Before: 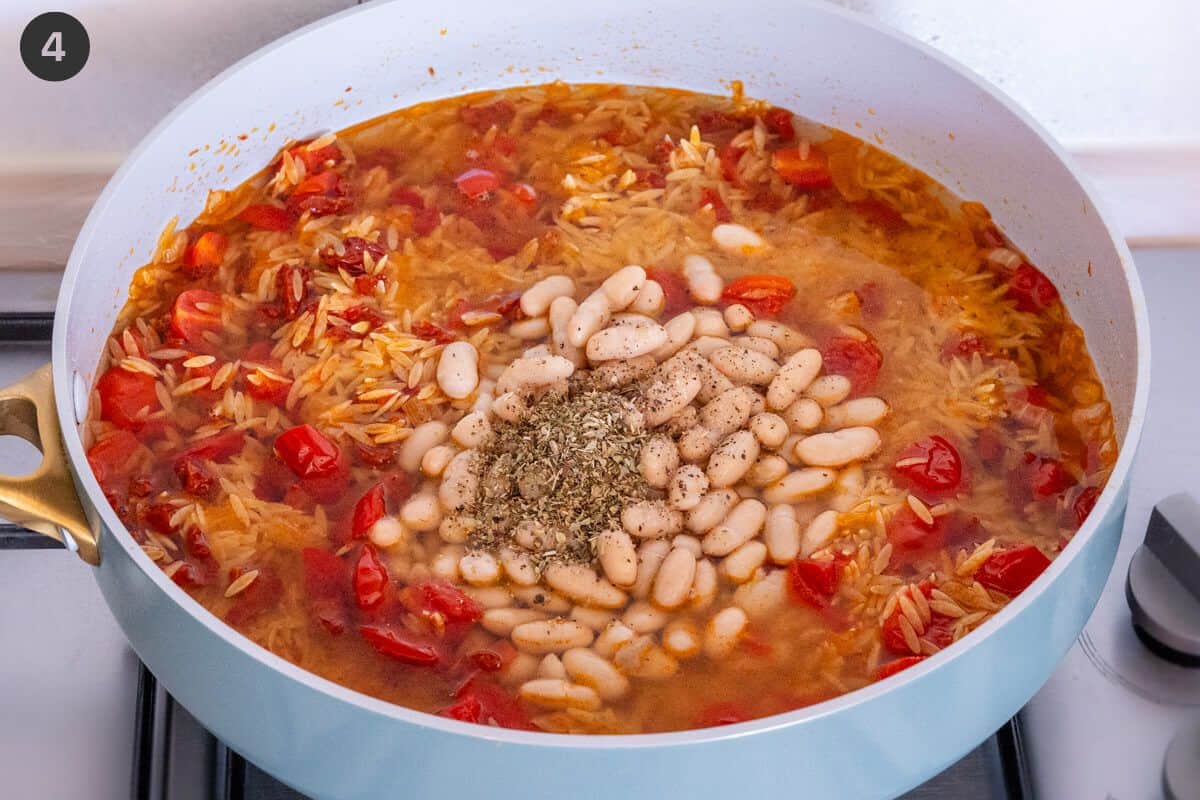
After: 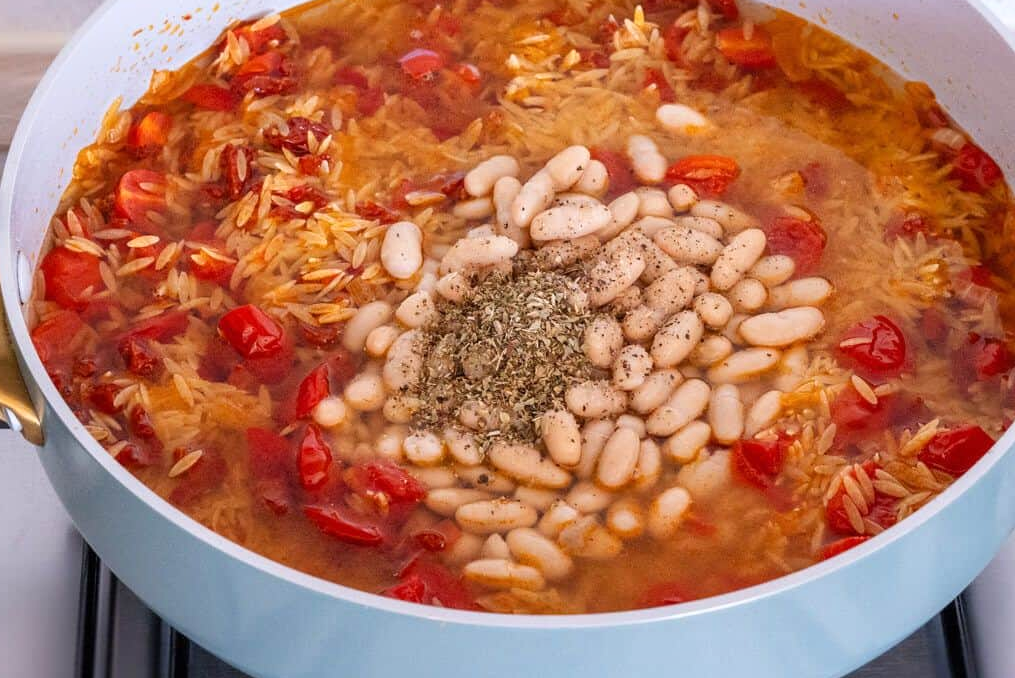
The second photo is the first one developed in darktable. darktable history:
crop and rotate: left 4.697%, top 15.212%, right 10.698%
shadows and highlights: shadows -1.33, highlights 41.78
